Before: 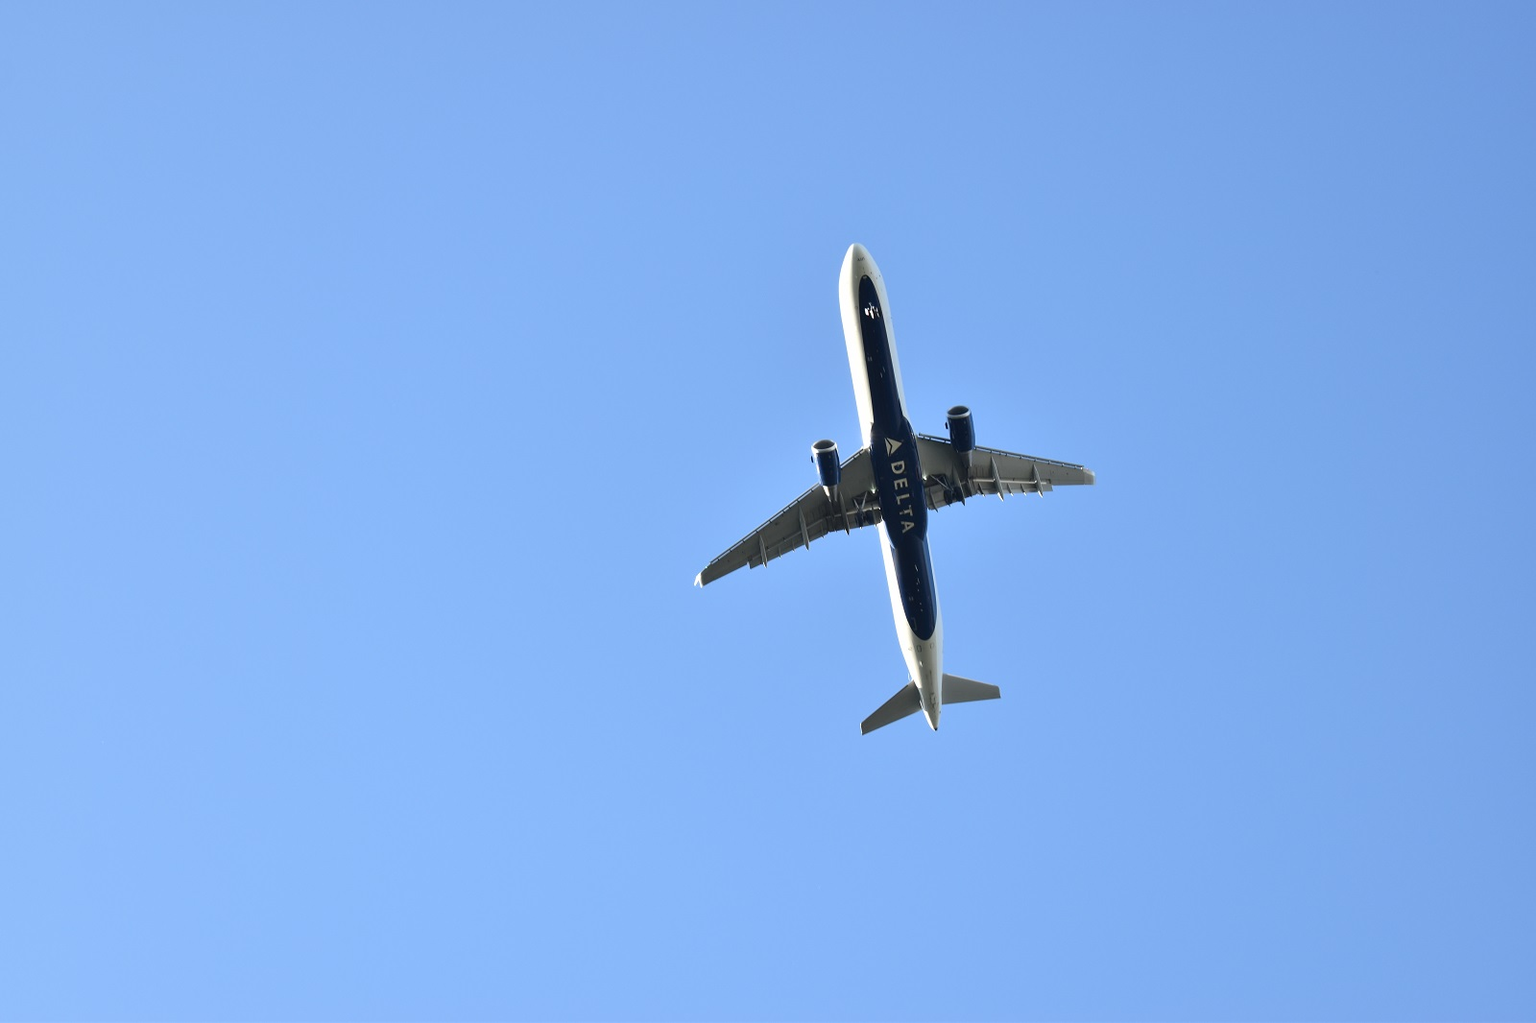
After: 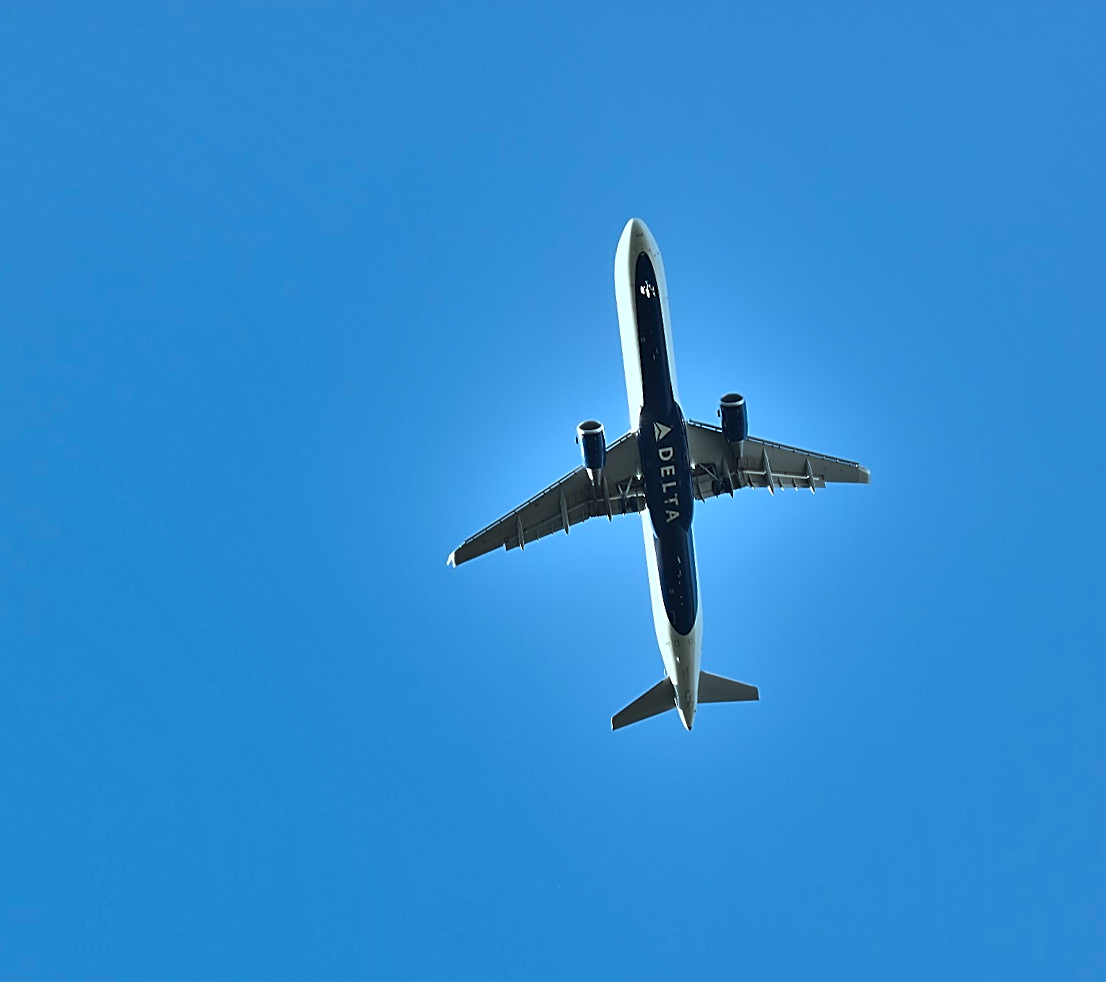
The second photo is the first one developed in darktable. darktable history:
sharpen: amount 0.75
shadows and highlights: shadows 20.91, highlights -82.73, soften with gaussian
crop and rotate: angle -3.27°, left 14.277%, top 0.028%, right 10.766%, bottom 0.028%
color correction: highlights a* -10.04, highlights b* -10.37
tone equalizer: on, module defaults
